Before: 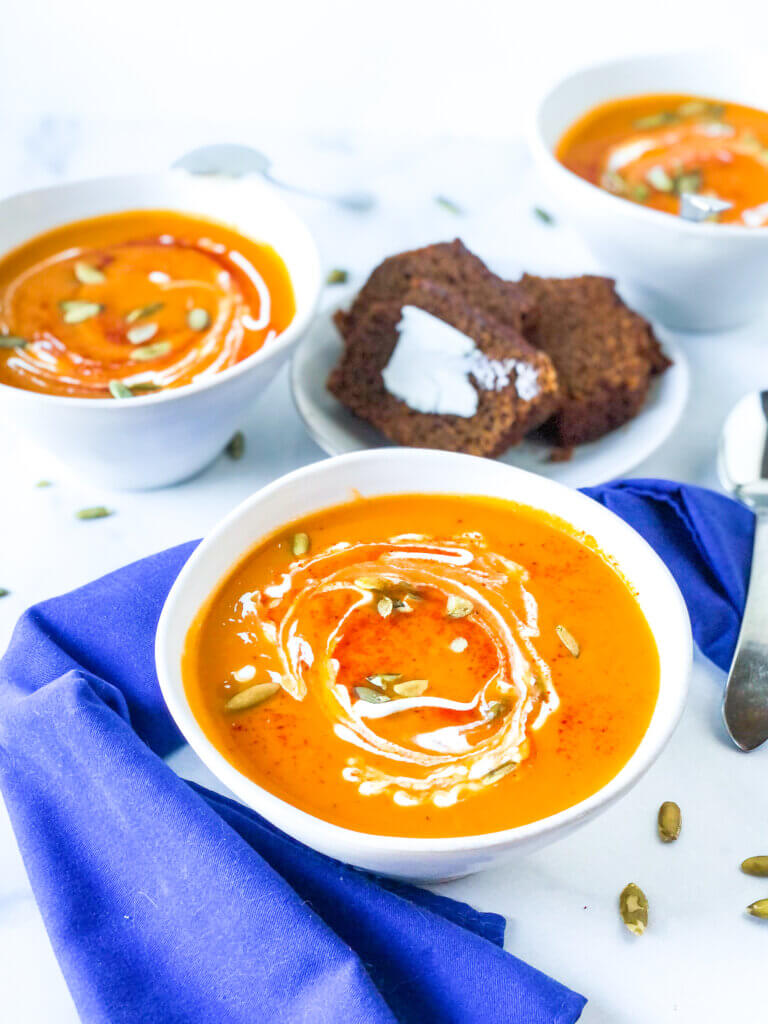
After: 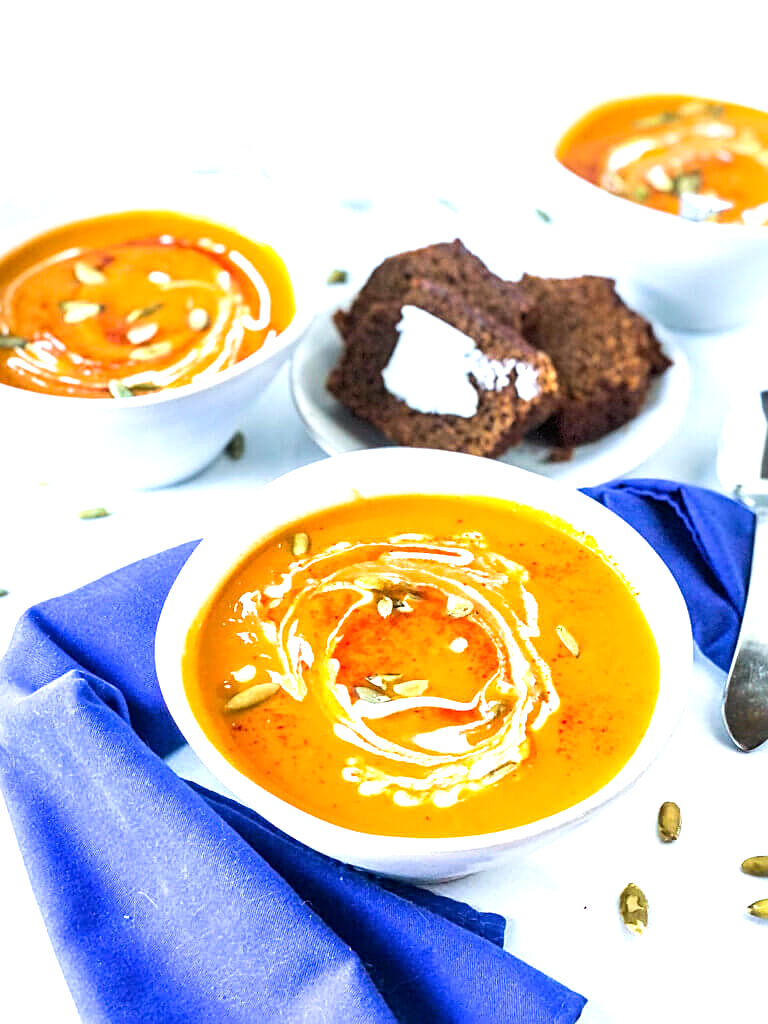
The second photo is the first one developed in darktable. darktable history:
tone equalizer: -8 EV -0.75 EV, -7 EV -0.7 EV, -6 EV -0.6 EV, -5 EV -0.4 EV, -3 EV 0.4 EV, -2 EV 0.6 EV, -1 EV 0.7 EV, +0 EV 0.75 EV, edges refinement/feathering 500, mask exposure compensation -1.57 EV, preserve details no
sharpen: amount 0.575
